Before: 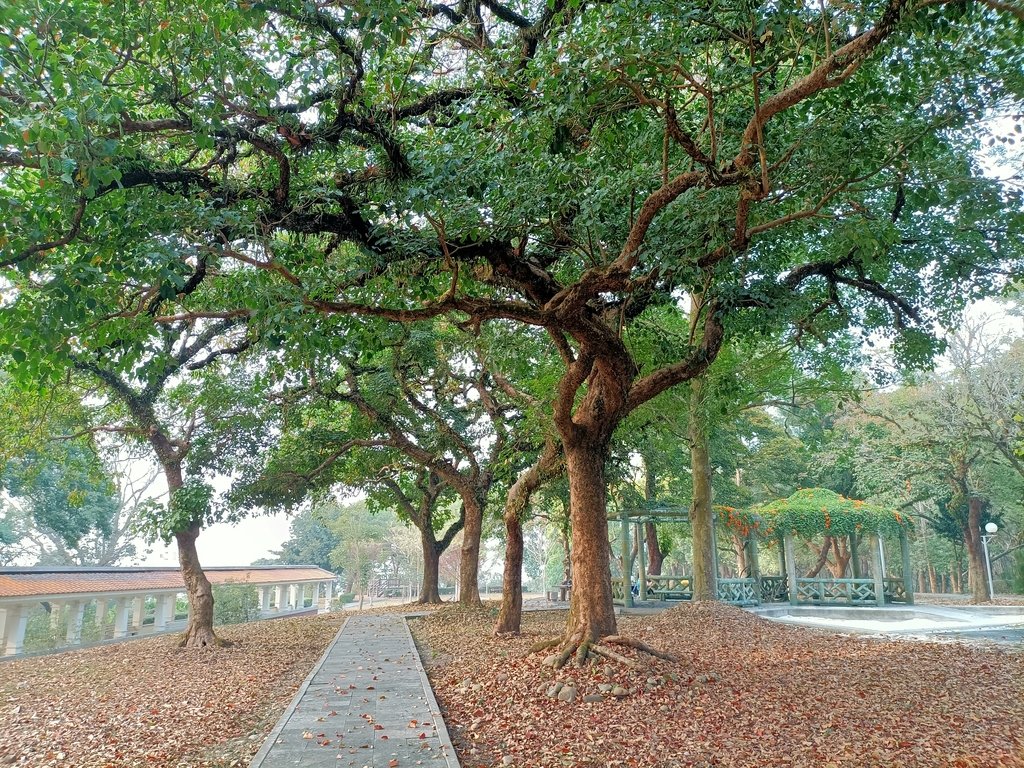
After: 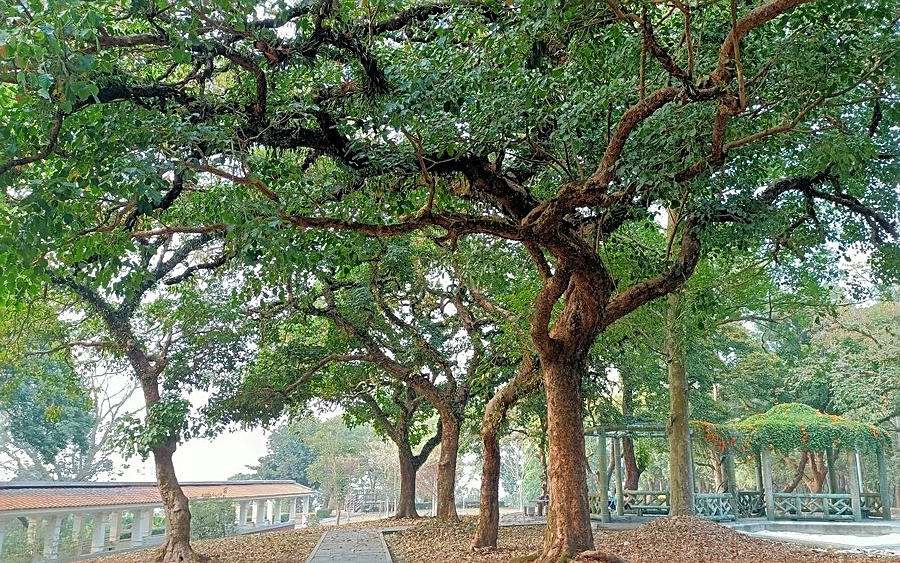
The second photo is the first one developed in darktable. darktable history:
crop and rotate: left 2.335%, top 11.088%, right 9.763%, bottom 15.559%
sharpen: amount 0.484
shadows and highlights: shadows 25.77, highlights -25.39
